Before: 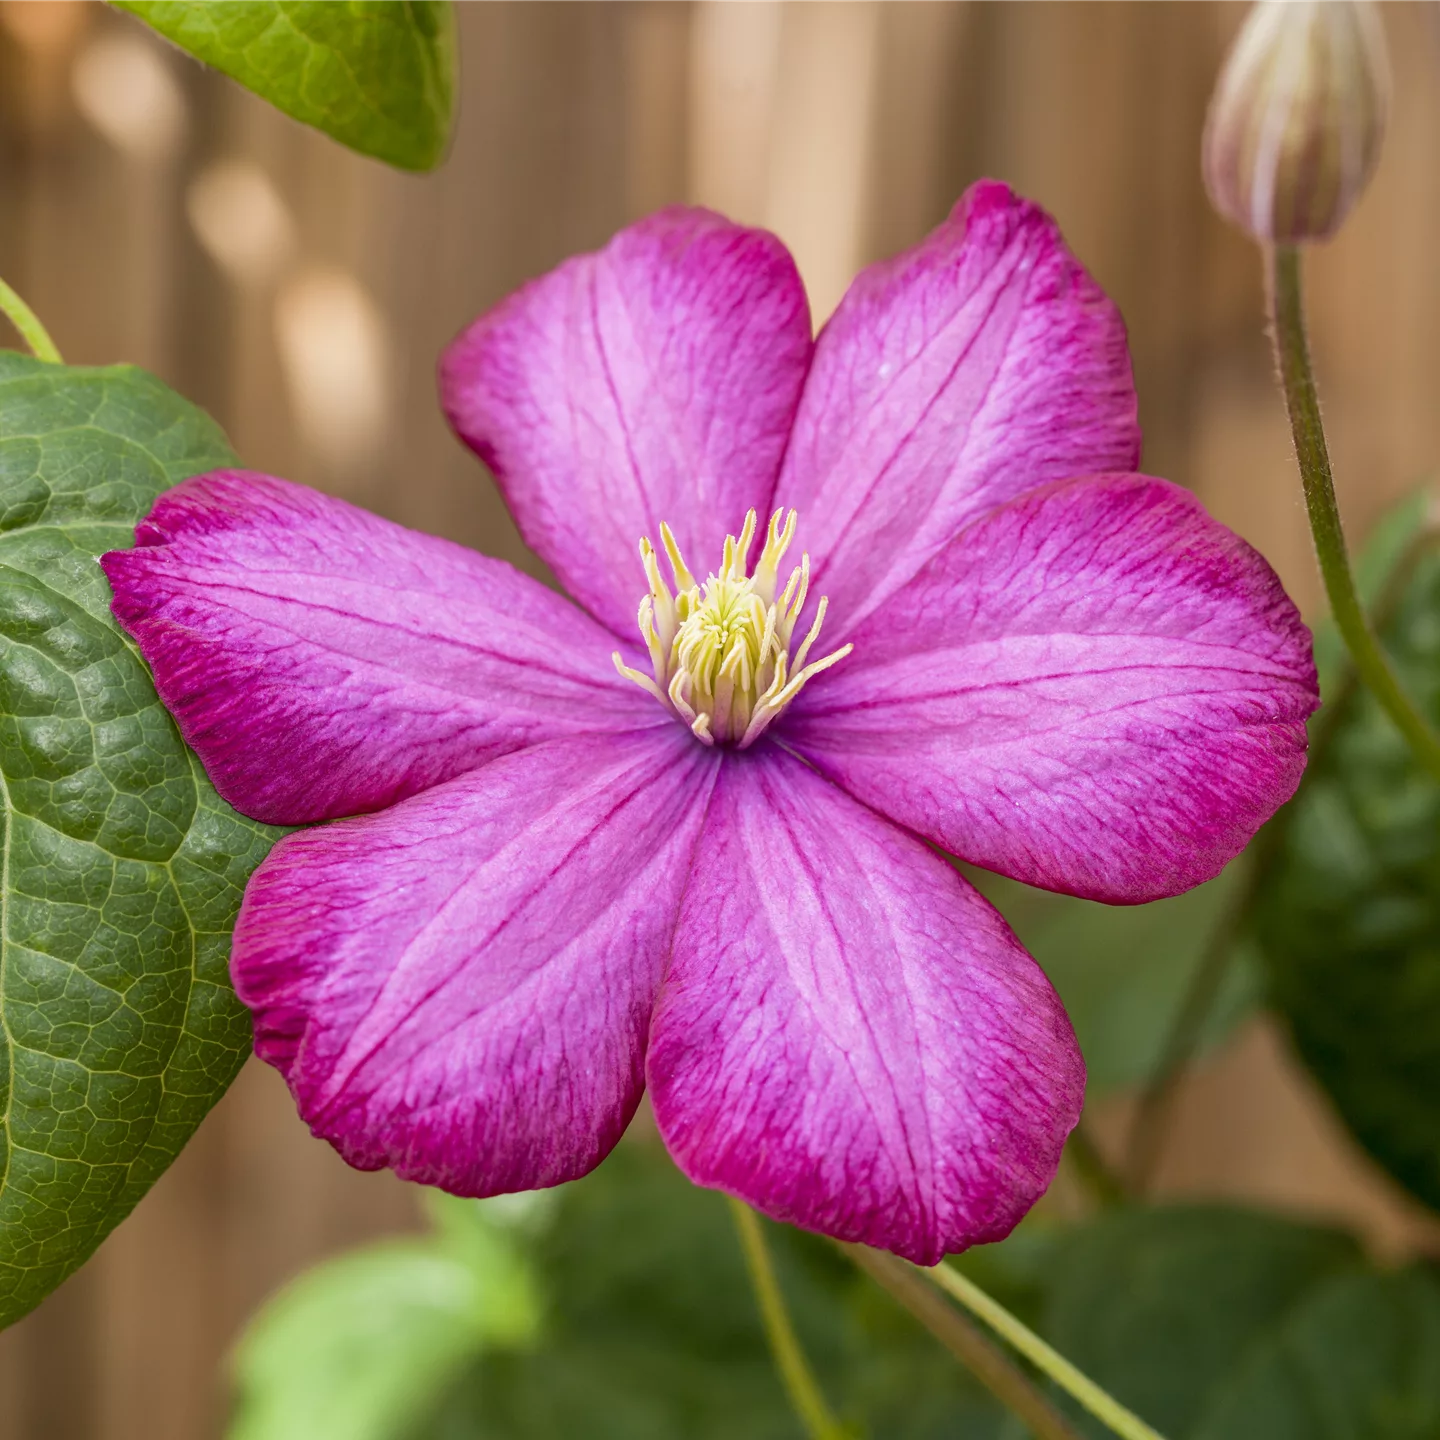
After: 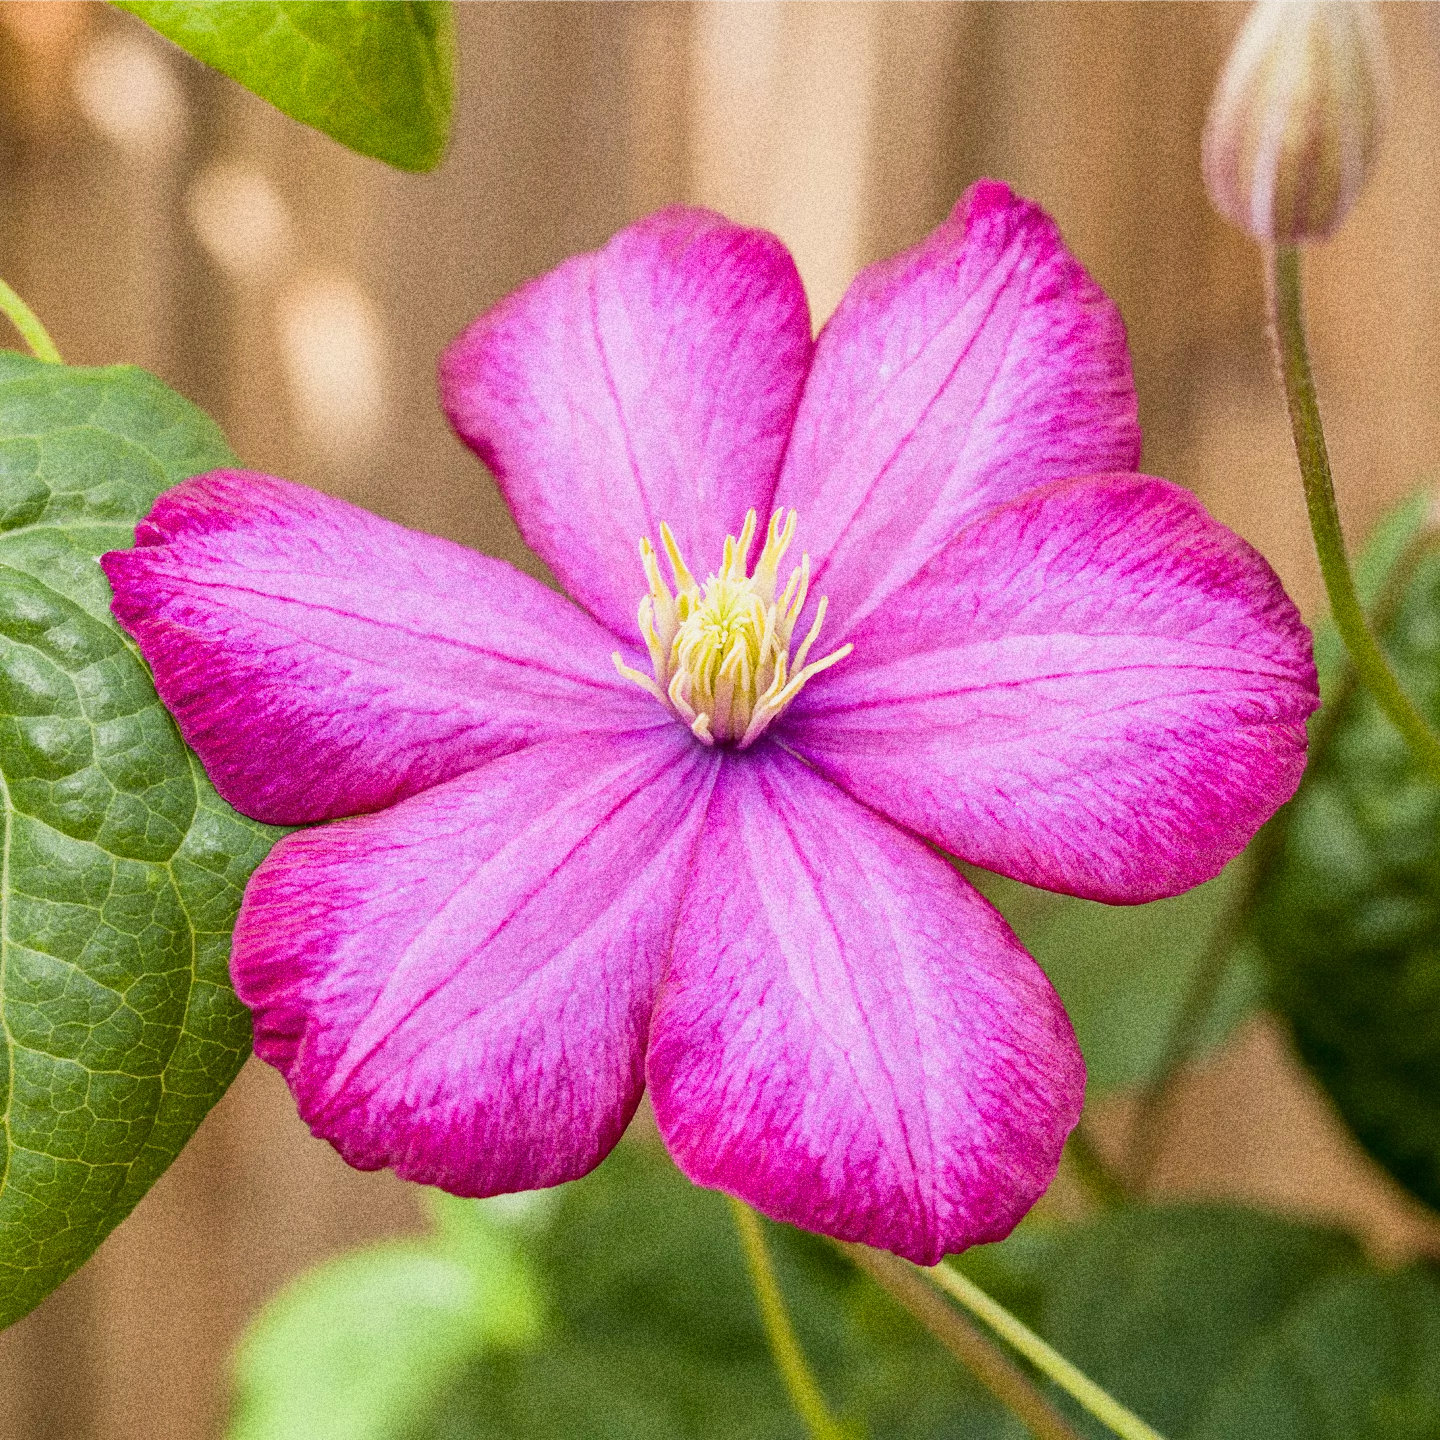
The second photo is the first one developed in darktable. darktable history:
exposure: exposure 0.74 EV, compensate highlight preservation false
contrast brightness saturation: contrast 0.04, saturation 0.07
filmic rgb: hardness 4.17
grain: coarseness 10.62 ISO, strength 55.56%
